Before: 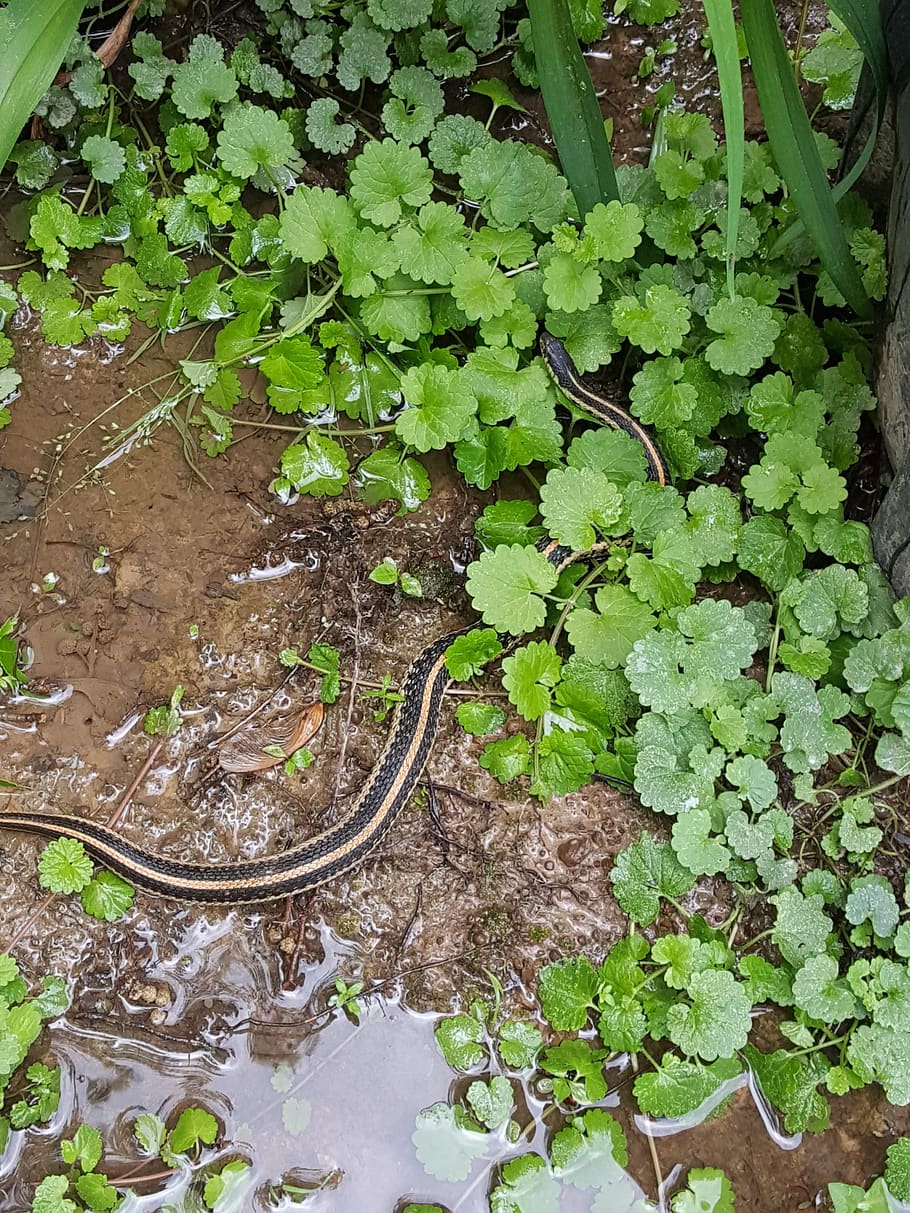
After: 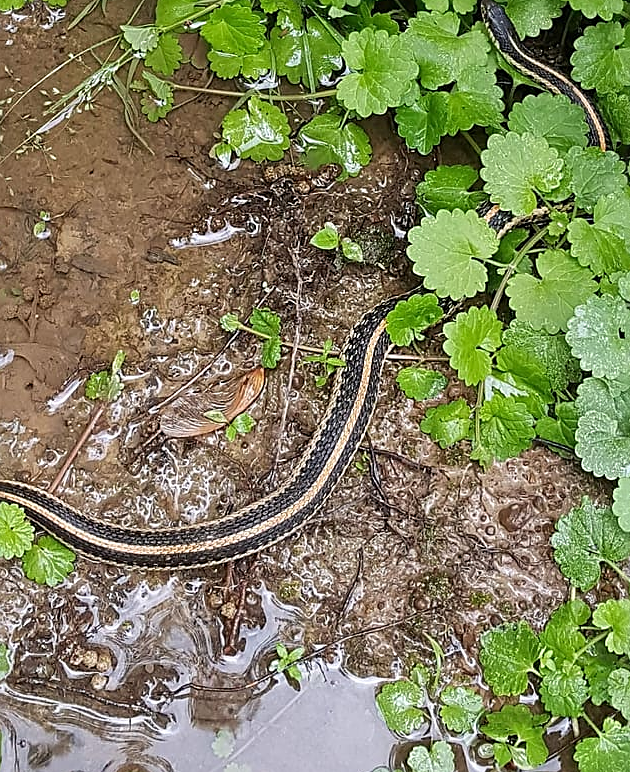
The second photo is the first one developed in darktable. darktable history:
sharpen: on, module defaults
crop: left 6.488%, top 27.668%, right 24.183%, bottom 8.656%
